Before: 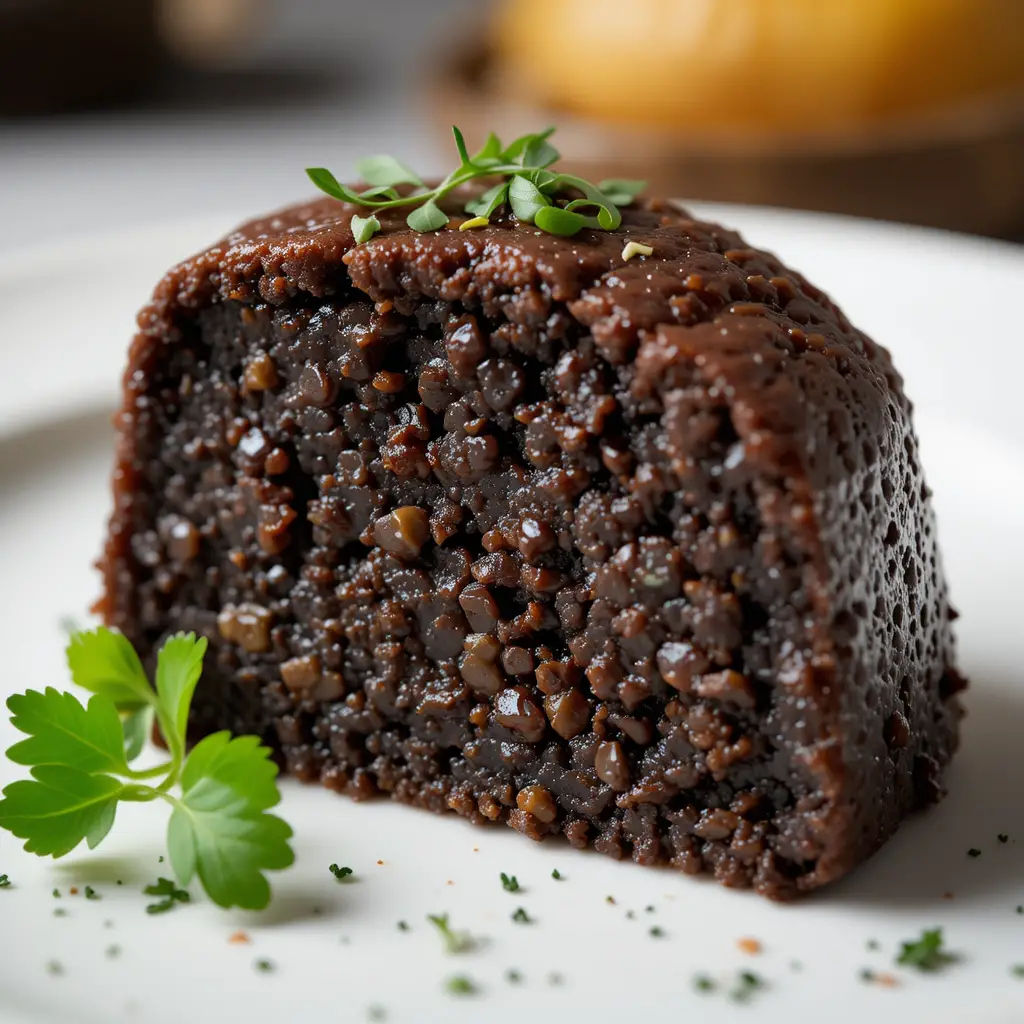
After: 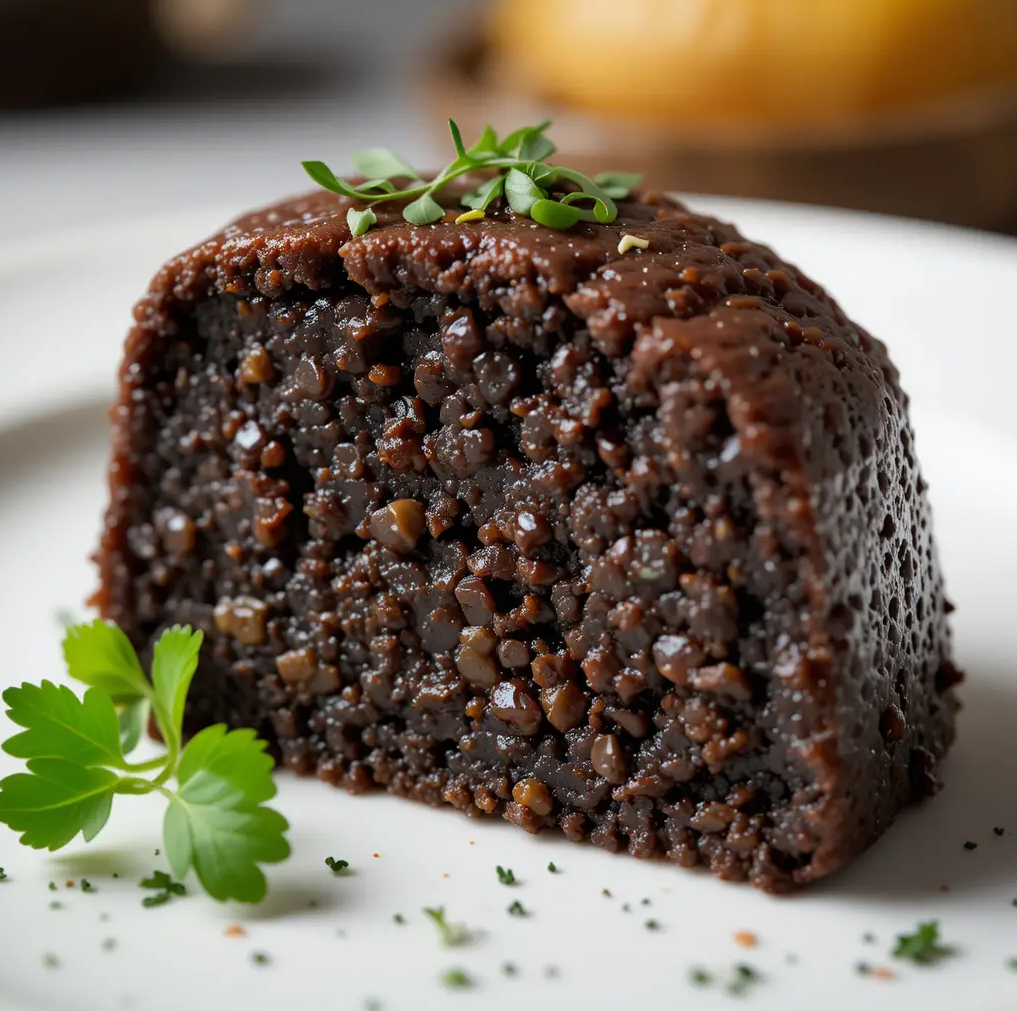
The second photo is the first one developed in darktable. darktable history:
crop: left 0.435%, top 0.729%, right 0.19%, bottom 0.448%
